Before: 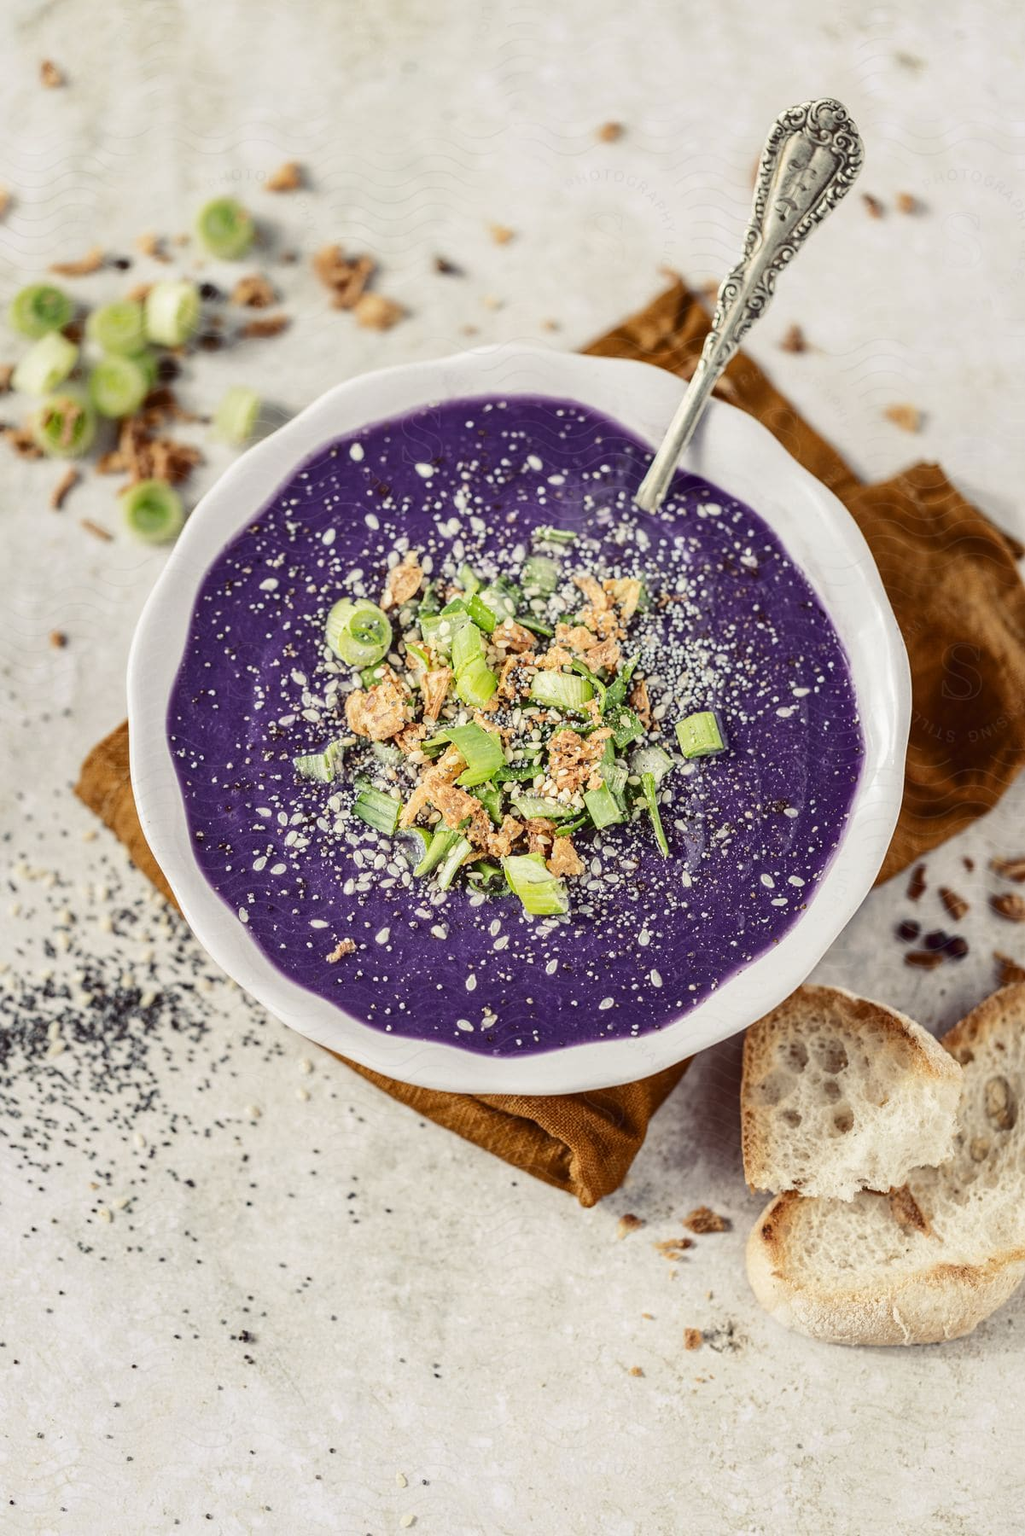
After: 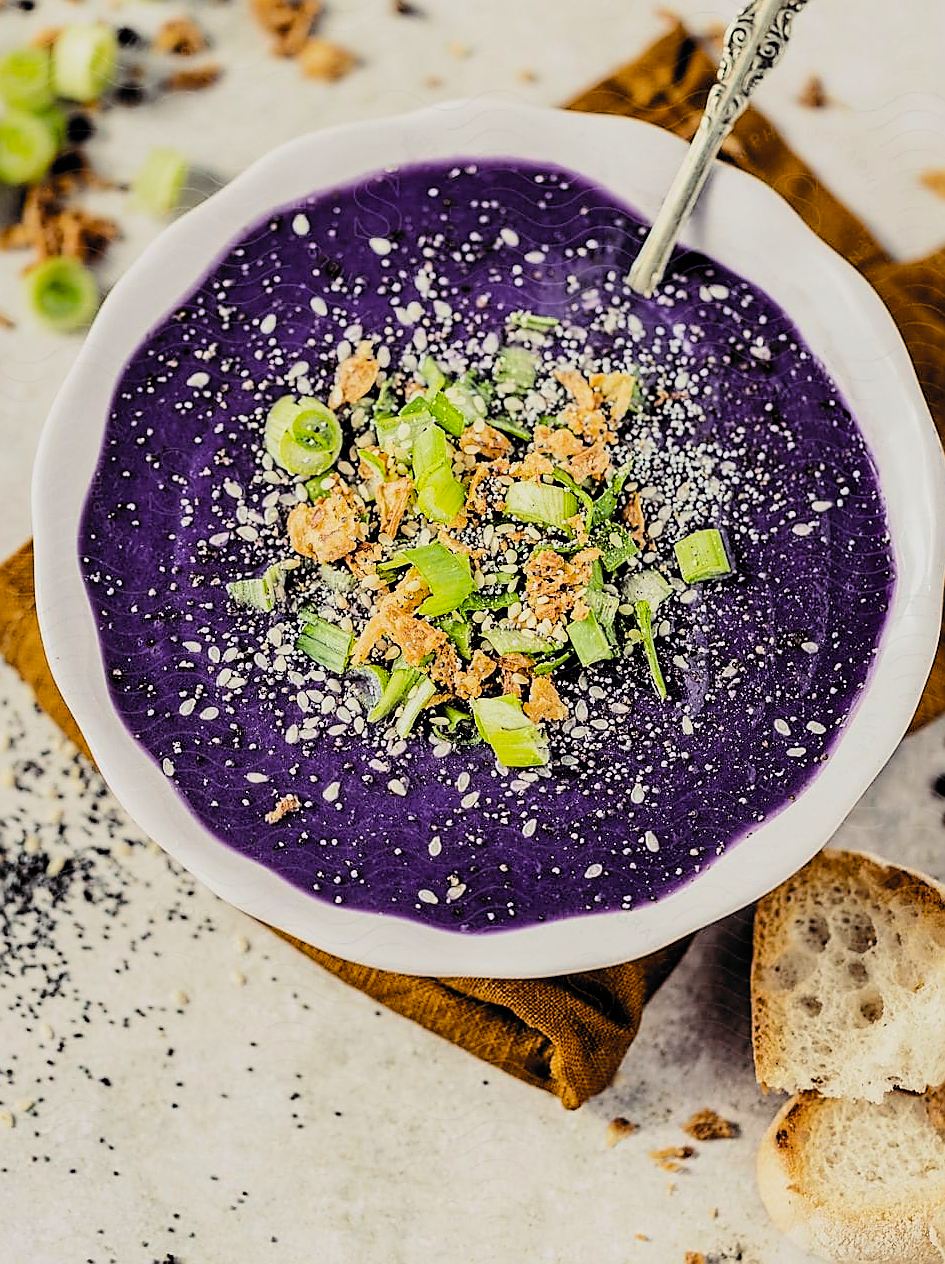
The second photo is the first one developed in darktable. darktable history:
crop: left 9.744%, top 16.986%, right 11.097%, bottom 12.354%
filmic rgb: black relative exposure -5.14 EV, white relative exposure 3.95 EV, threshold 5.95 EV, hardness 2.89, contrast 1.297, highlights saturation mix -30.46%, color science v6 (2022), iterations of high-quality reconstruction 0, enable highlight reconstruction true
sharpen: radius 1.41, amount 1.243, threshold 0.766
color balance rgb: global offset › luminance -0.506%, perceptual saturation grading › global saturation 25.564%, global vibrance 20%
